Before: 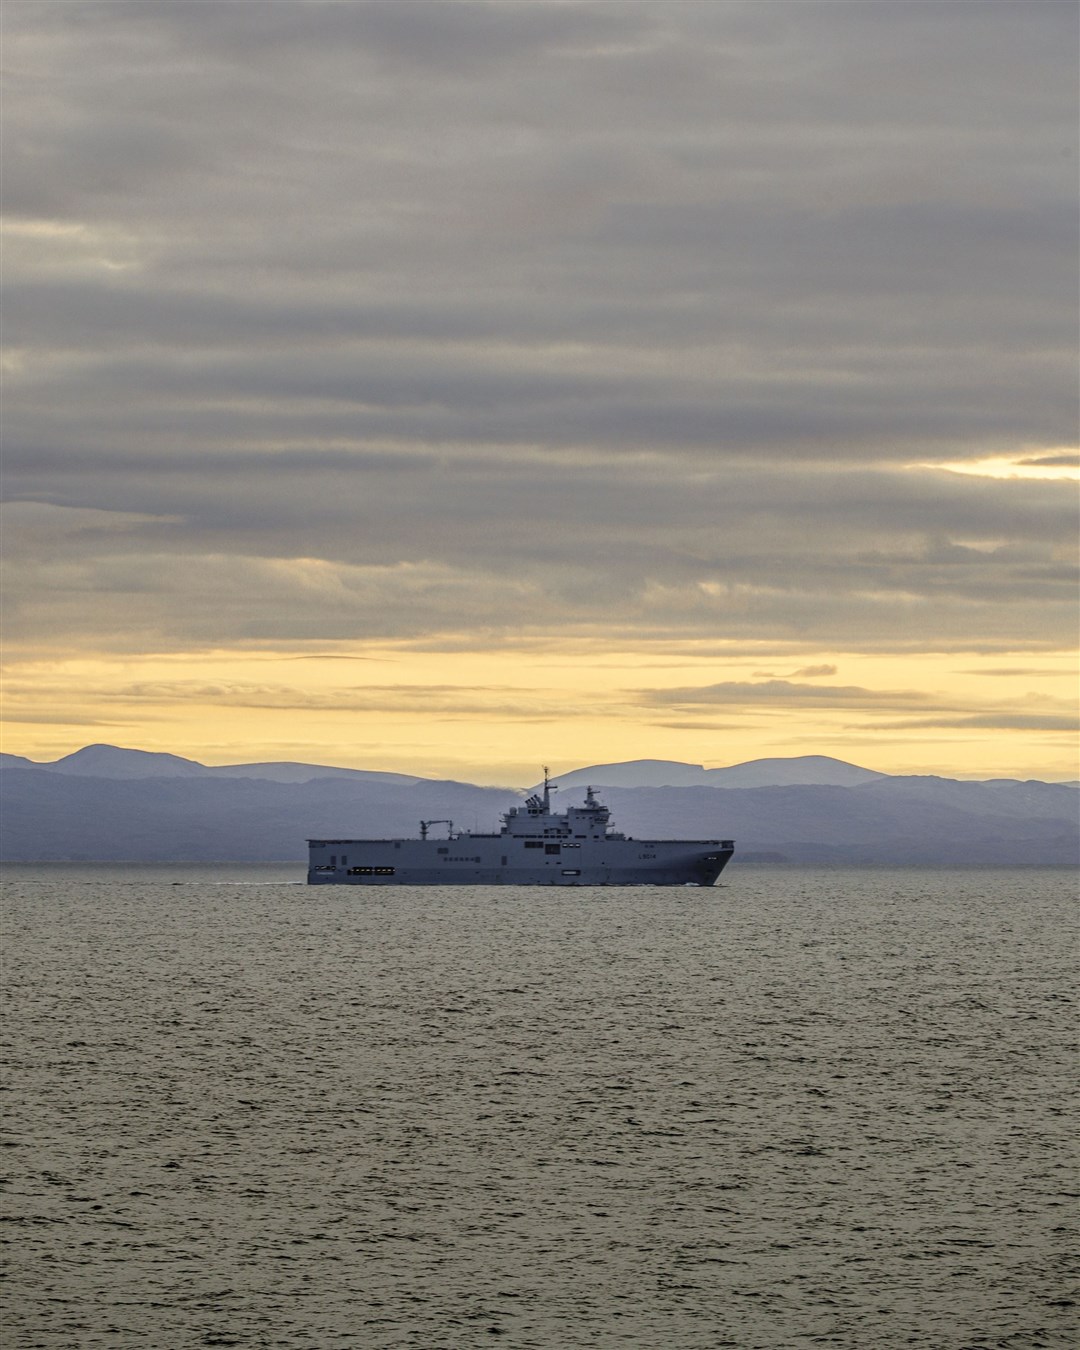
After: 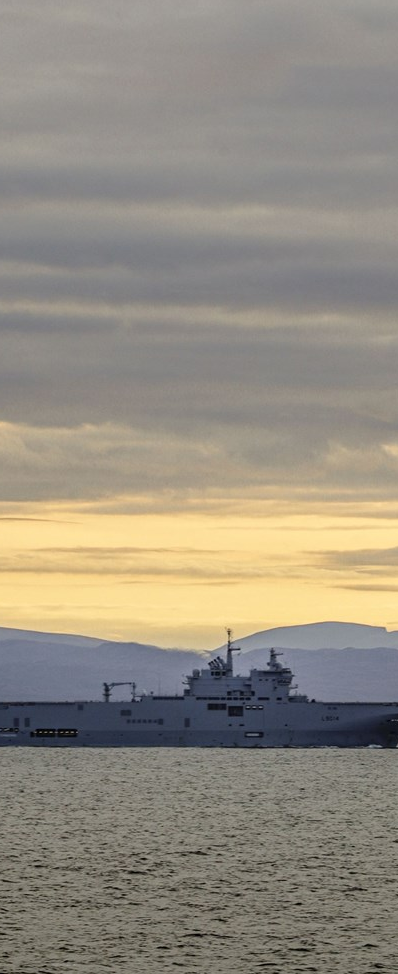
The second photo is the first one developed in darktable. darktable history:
crop and rotate: left 29.437%, top 10.248%, right 33.662%, bottom 17.551%
